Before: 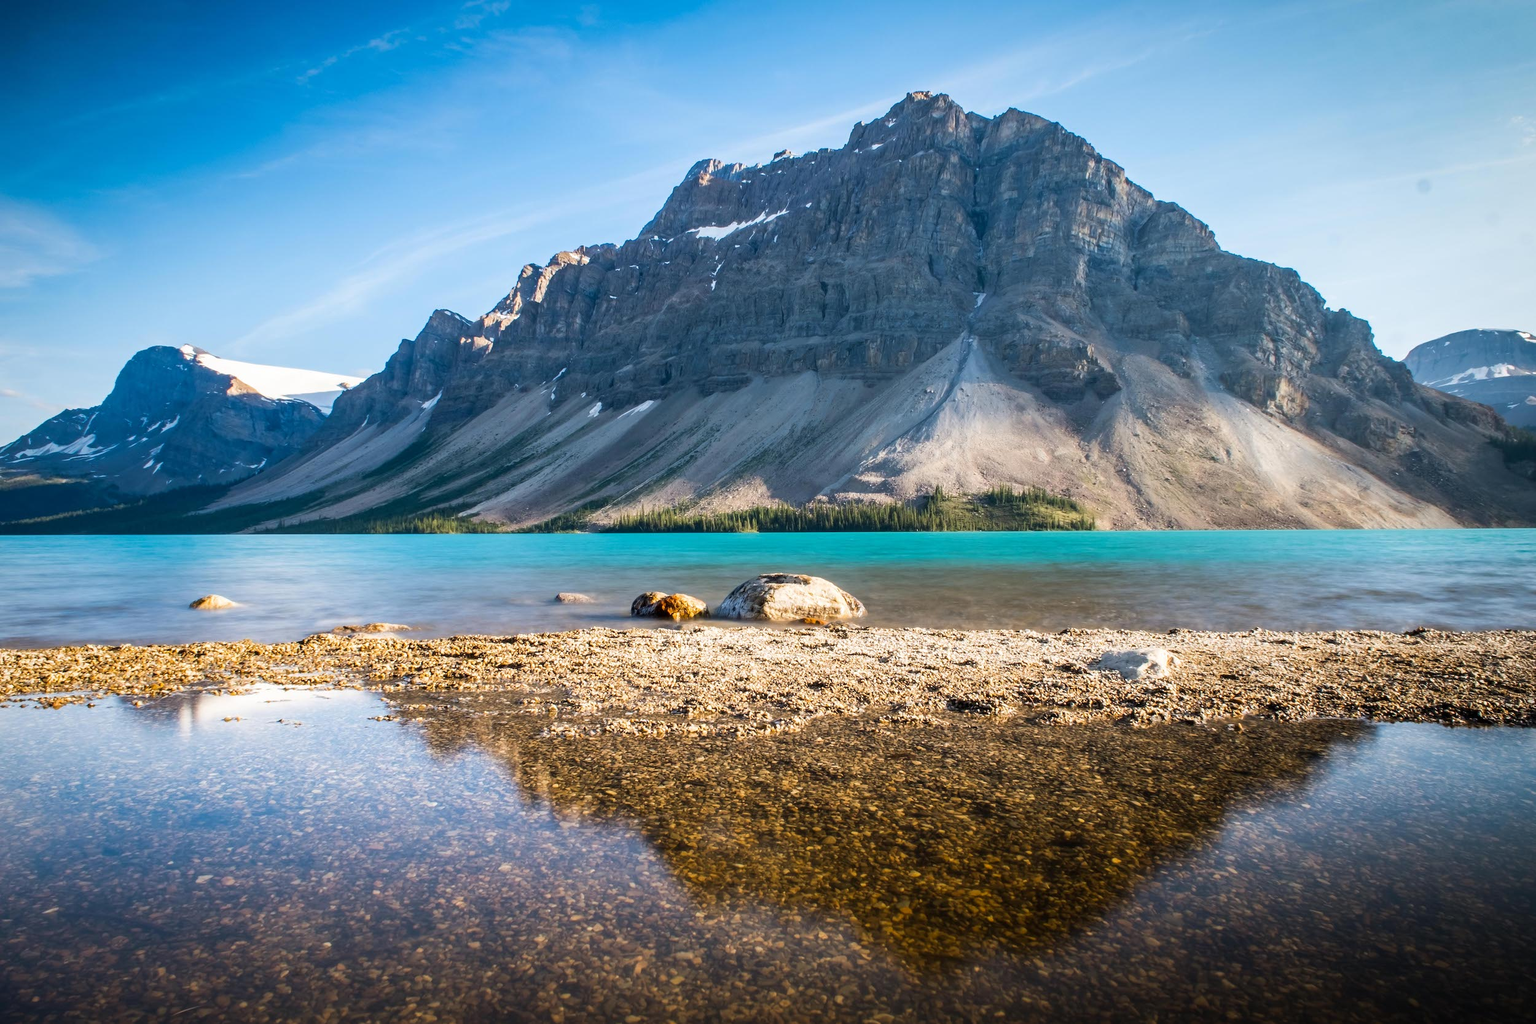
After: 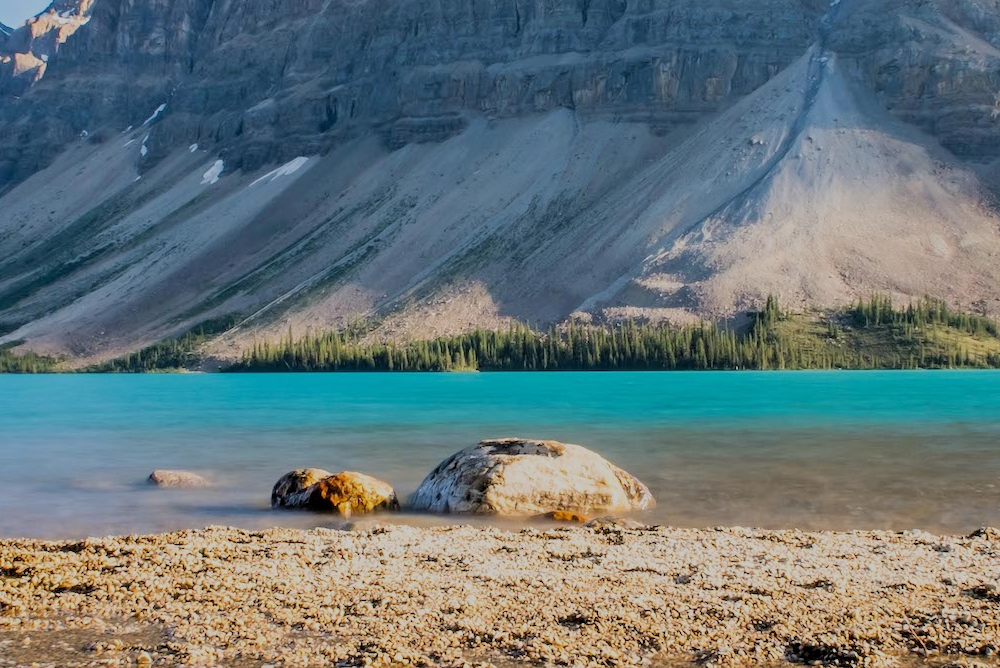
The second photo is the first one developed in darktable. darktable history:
filmic rgb: black relative exposure -6.63 EV, white relative exposure 4.72 EV, hardness 3.16, contrast 0.807, color science v6 (2022)
crop: left 30.268%, top 29.721%, right 29.722%, bottom 30.187%
